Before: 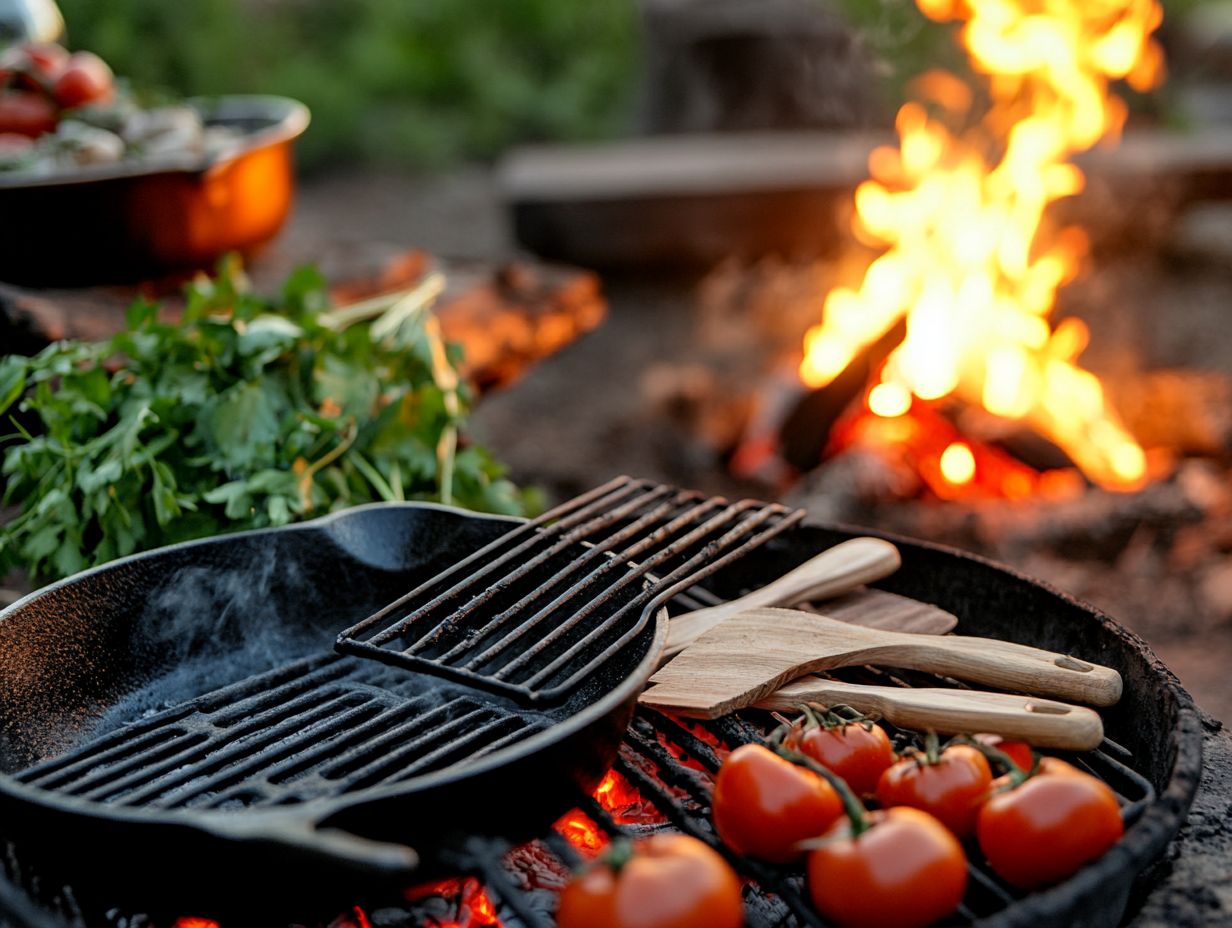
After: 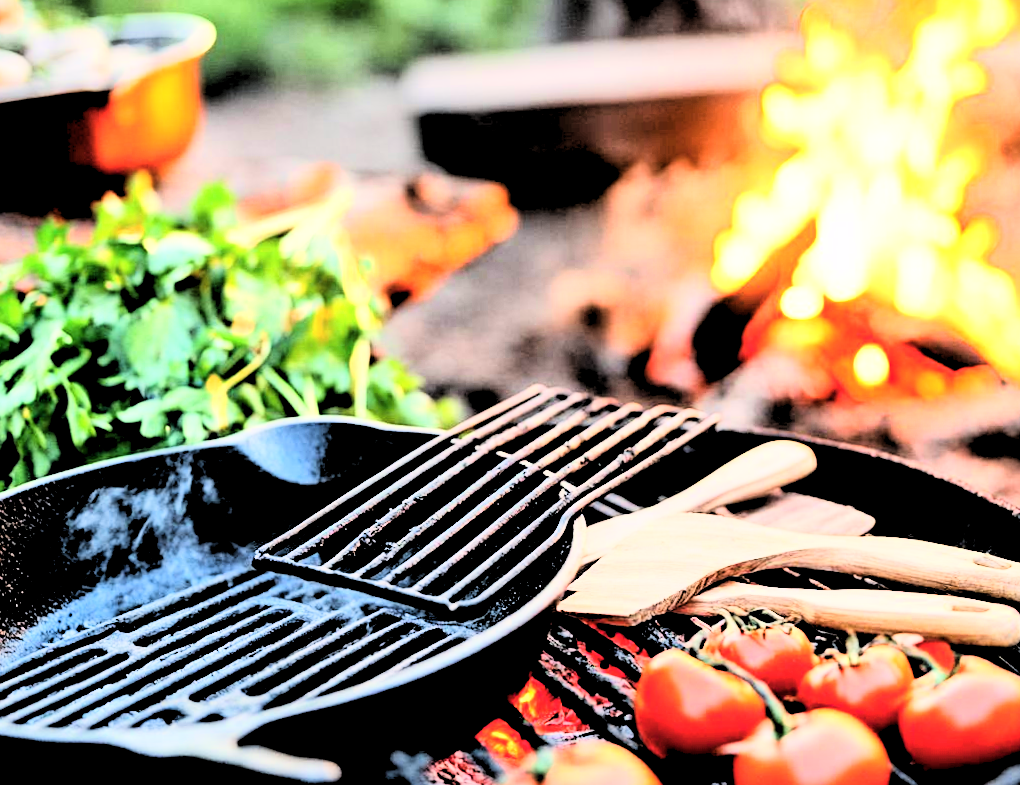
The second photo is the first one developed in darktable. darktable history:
color balance rgb: shadows lift › chroma 1.41%, shadows lift › hue 260°, power › chroma 0.5%, power › hue 260°, highlights gain › chroma 1%, highlights gain › hue 27°, saturation formula JzAzBz (2021)
tone curve: curves: ch0 [(0, 0) (0.417, 0.851) (1, 1)]
rgb levels: levels [[0.013, 0.434, 0.89], [0, 0.5, 1], [0, 0.5, 1]]
rotate and perspective: rotation -1.42°, crop left 0.016, crop right 0.984, crop top 0.035, crop bottom 0.965
crop: left 6.446%, top 8.188%, right 9.538%, bottom 3.548%
